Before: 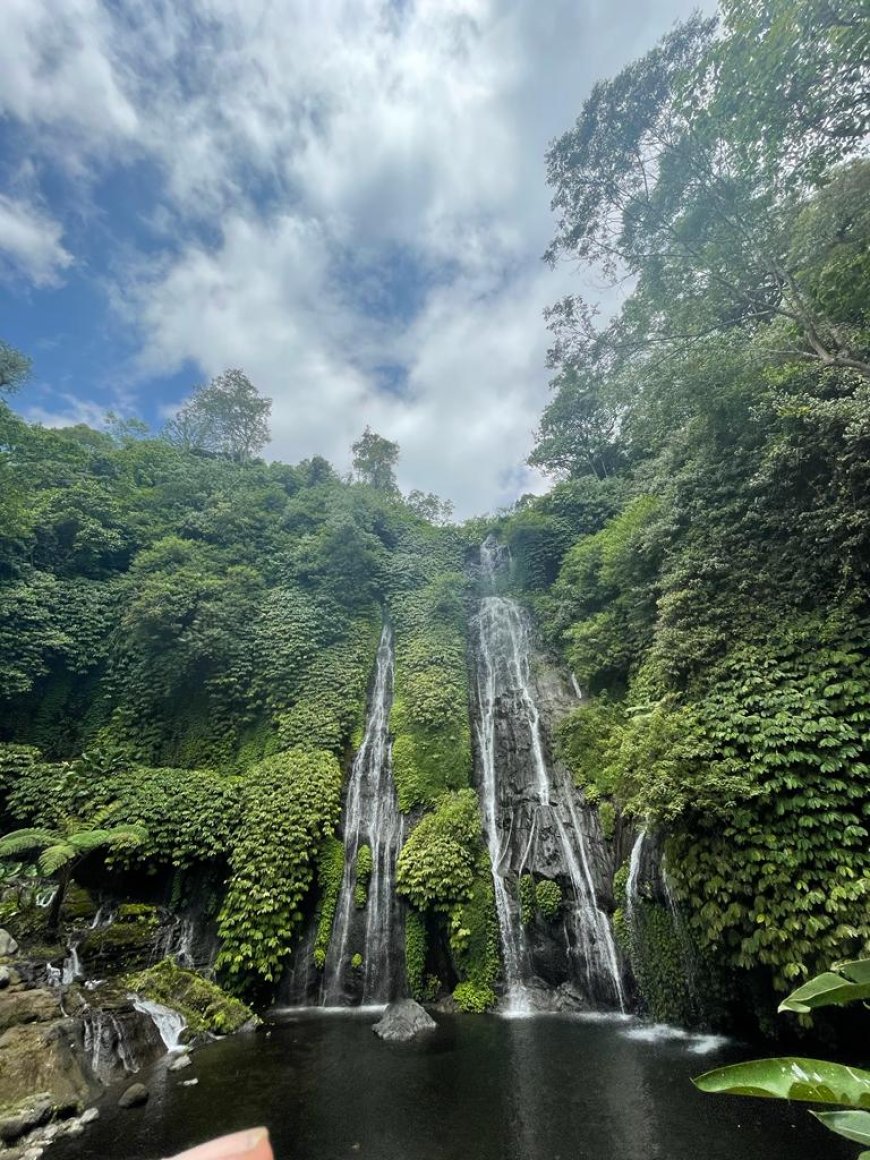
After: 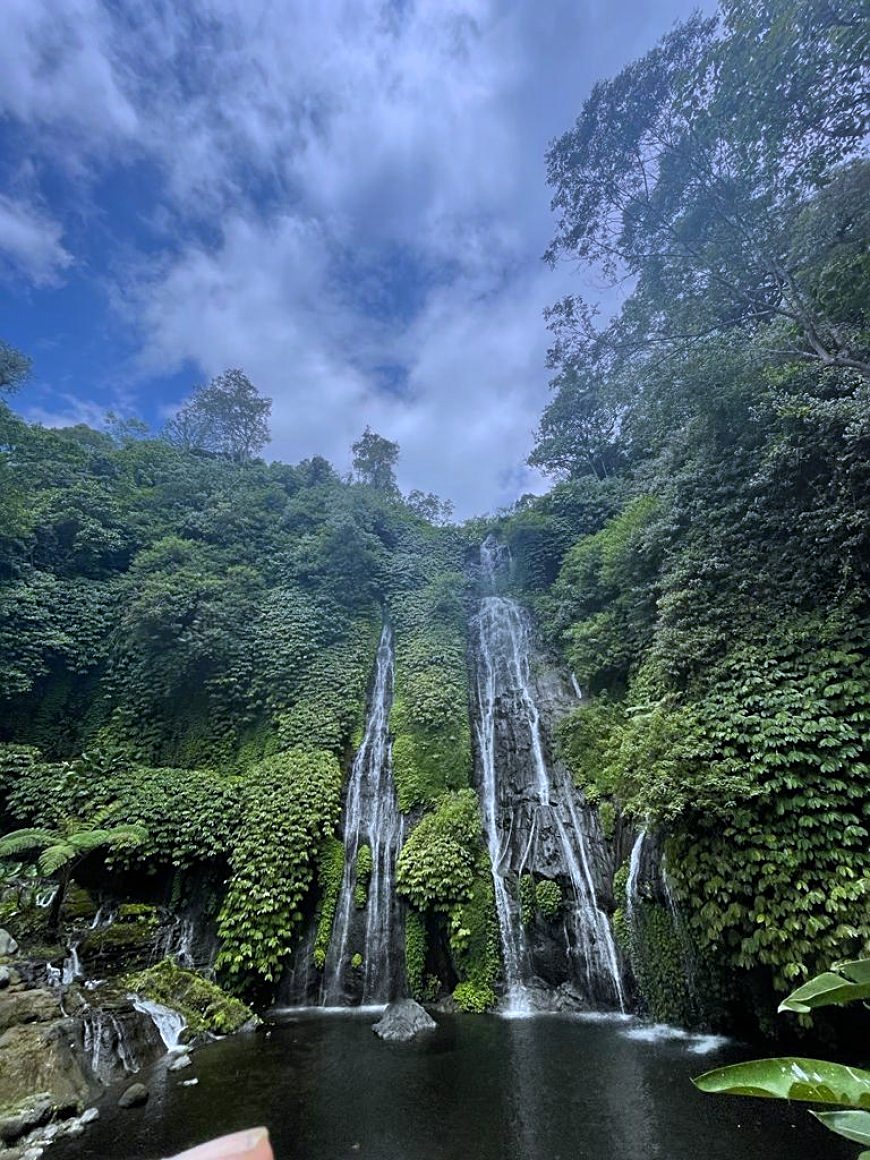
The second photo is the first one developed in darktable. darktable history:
graduated density: hue 238.83°, saturation 50%
sharpen: radius 2.167, amount 0.381, threshold 0
white balance: red 0.931, blue 1.11
